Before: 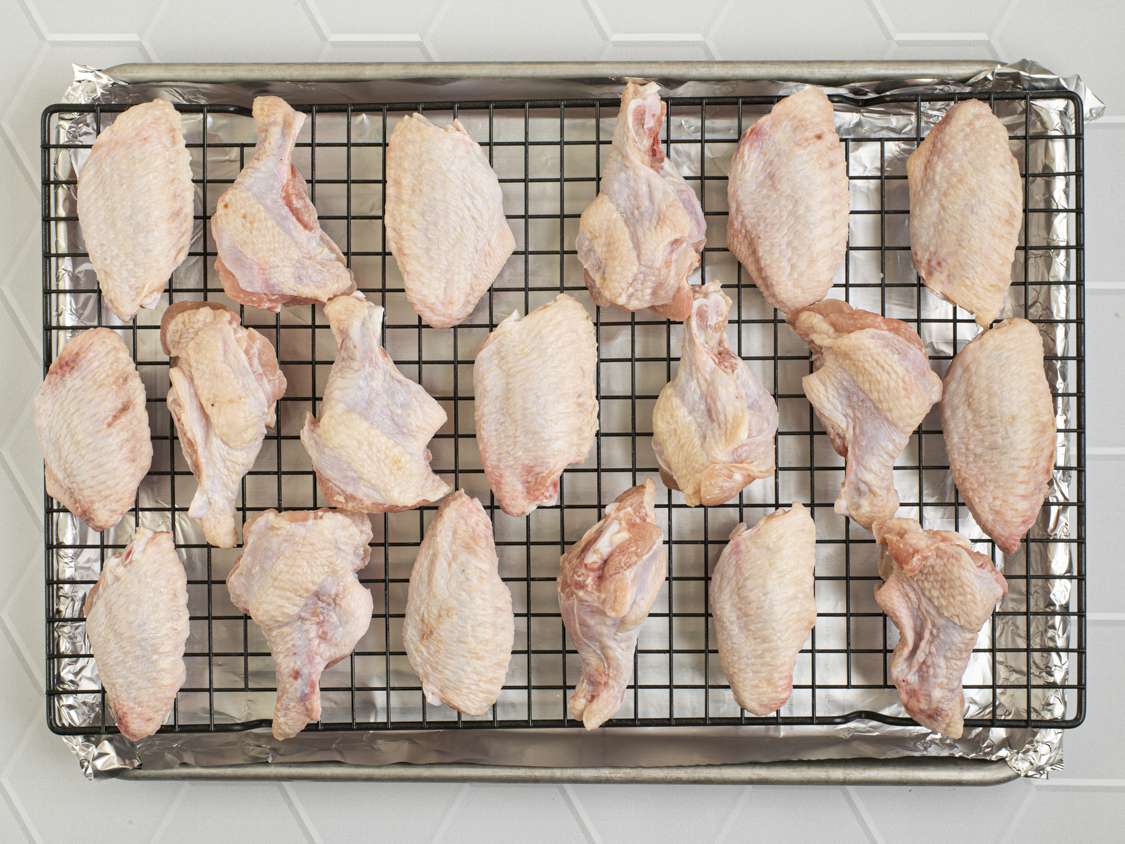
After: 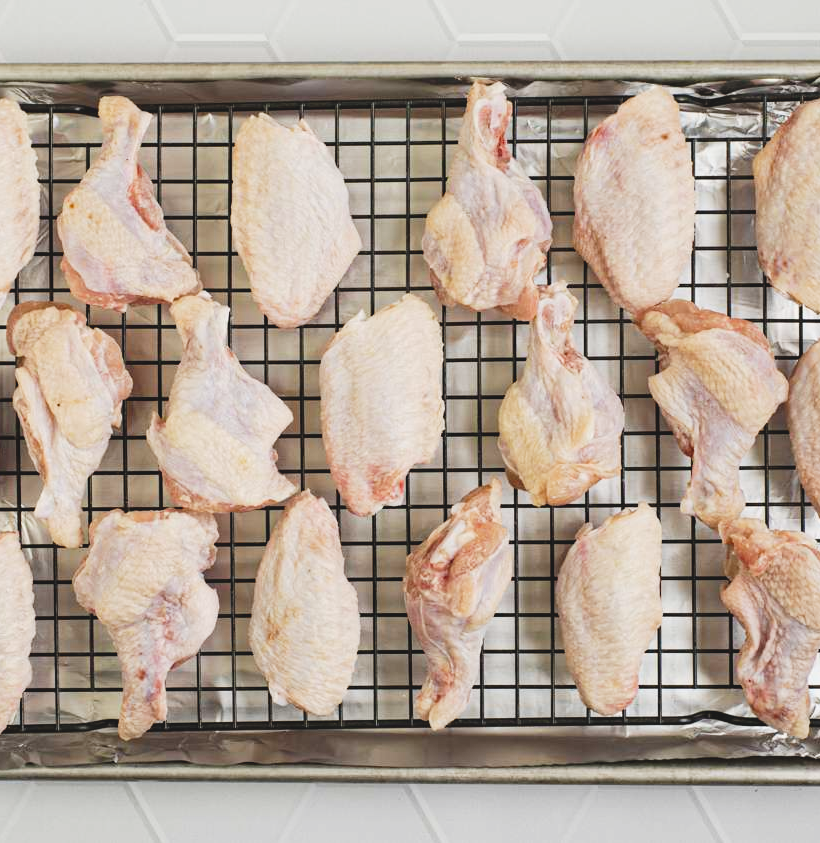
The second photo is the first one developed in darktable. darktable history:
tone curve: curves: ch0 [(0, 0.087) (0.175, 0.178) (0.466, 0.498) (0.715, 0.764) (1, 0.961)]; ch1 [(0, 0) (0.437, 0.398) (0.476, 0.466) (0.505, 0.505) (0.534, 0.544) (0.612, 0.605) (0.641, 0.643) (1, 1)]; ch2 [(0, 0) (0.359, 0.379) (0.427, 0.453) (0.489, 0.495) (0.531, 0.534) (0.579, 0.579) (1, 1)], preserve colors none
crop: left 13.697%, right 13.346%
haze removal: compatibility mode true, adaptive false
